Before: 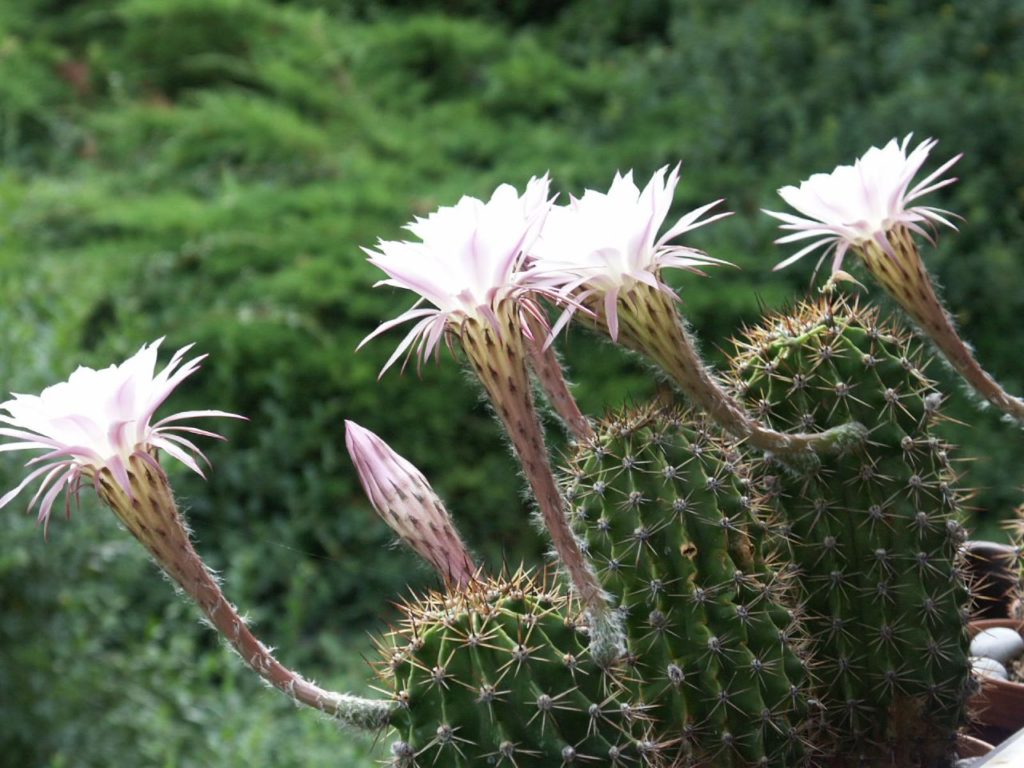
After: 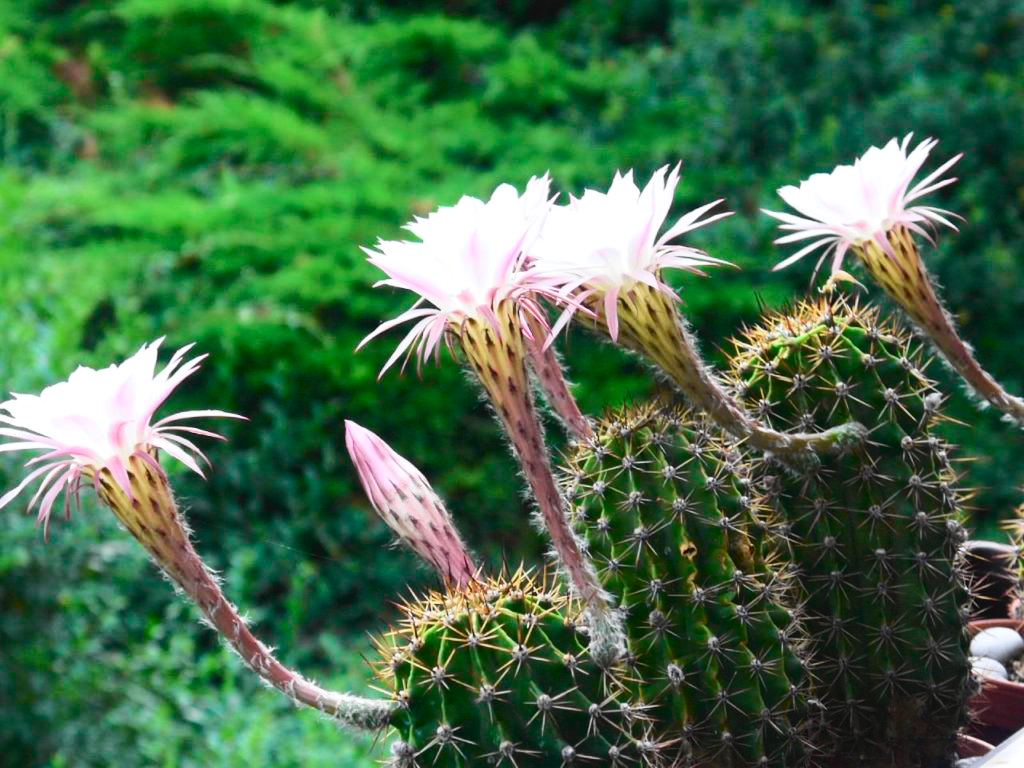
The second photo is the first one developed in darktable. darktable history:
tone curve: curves: ch0 [(0, 0.023) (0.103, 0.087) (0.295, 0.297) (0.445, 0.531) (0.553, 0.665) (0.735, 0.843) (0.994, 1)]; ch1 [(0, 0) (0.427, 0.346) (0.456, 0.426) (0.484, 0.494) (0.509, 0.505) (0.535, 0.56) (0.581, 0.632) (0.646, 0.715) (1, 1)]; ch2 [(0, 0) (0.369, 0.388) (0.449, 0.431) (0.501, 0.495) (0.533, 0.518) (0.572, 0.612) (0.677, 0.752) (1, 1)], color space Lab, independent channels, preserve colors none
exposure: compensate highlight preservation false
